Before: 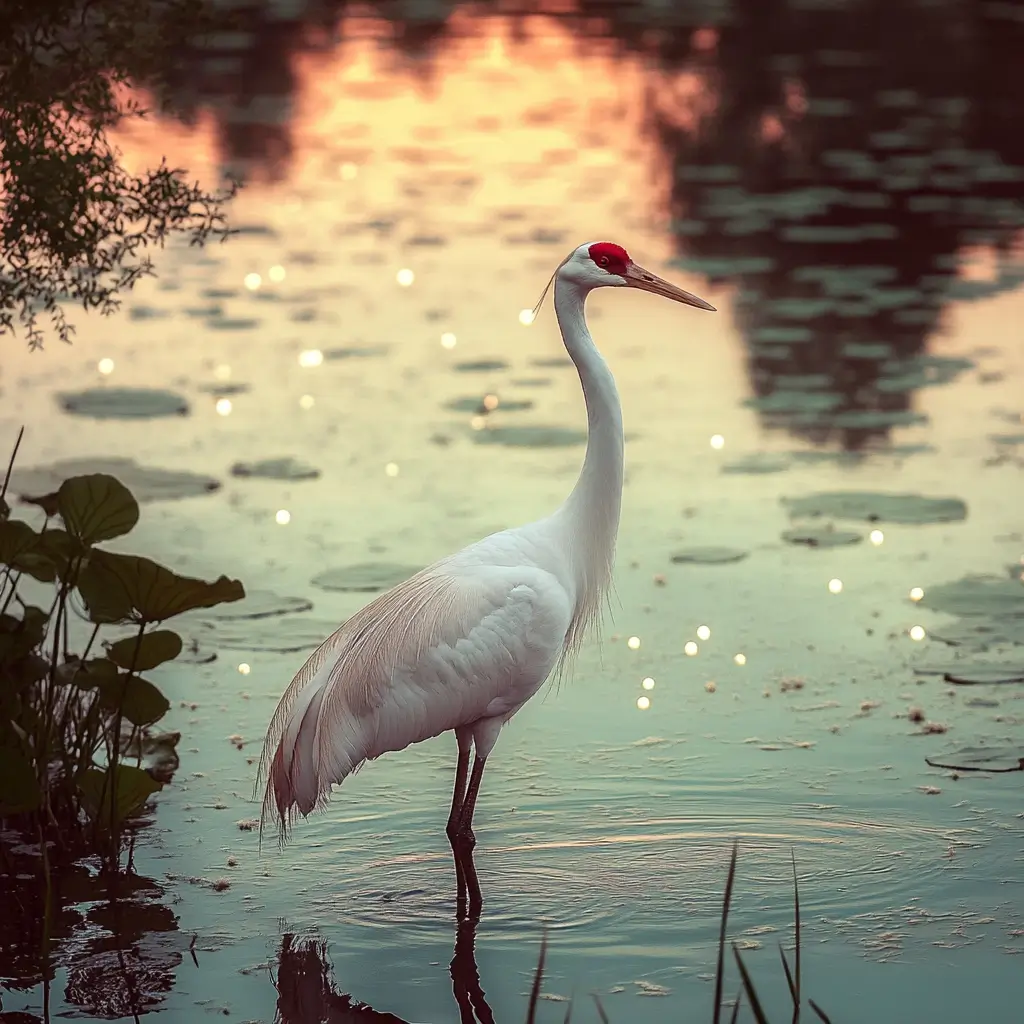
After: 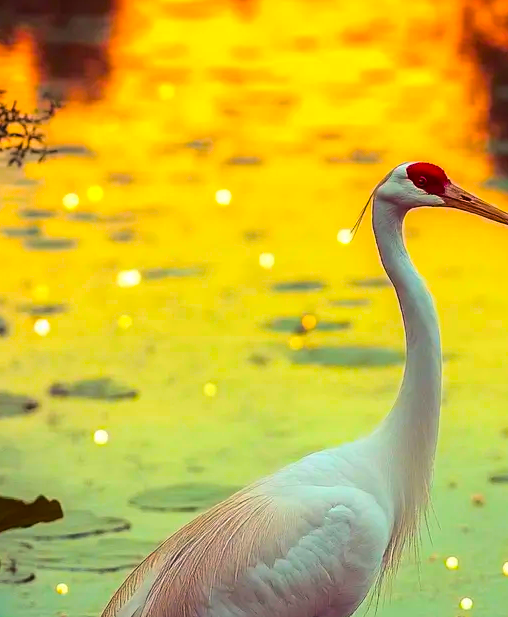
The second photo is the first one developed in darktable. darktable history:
crop: left 17.779%, top 7.878%, right 32.588%, bottom 31.796%
tone curve: curves: ch0 [(0, 0) (0.003, 0.005) (0.011, 0.021) (0.025, 0.042) (0.044, 0.065) (0.069, 0.074) (0.1, 0.092) (0.136, 0.123) (0.177, 0.159) (0.224, 0.2) (0.277, 0.252) (0.335, 0.32) (0.399, 0.392) (0.468, 0.468) (0.543, 0.549) (0.623, 0.638) (0.709, 0.721) (0.801, 0.812) (0.898, 0.896) (1, 1)], color space Lab, independent channels, preserve colors none
color balance rgb: linear chroma grading › highlights 99.201%, linear chroma grading › global chroma 23.361%, perceptual saturation grading › global saturation 10.45%, global vibrance 45.411%
